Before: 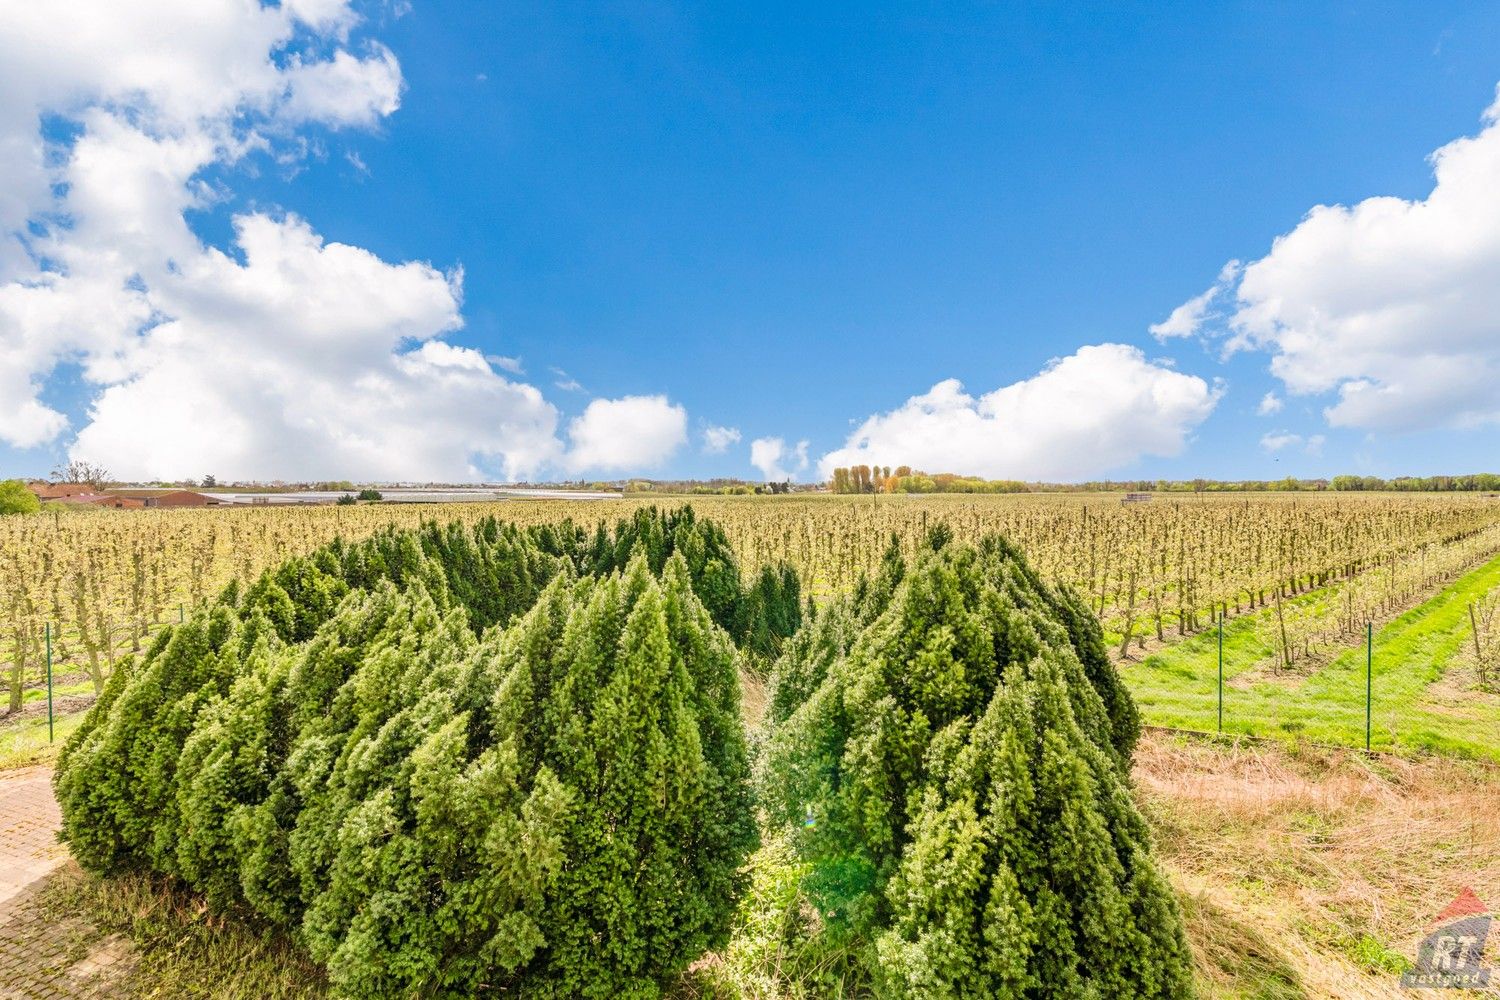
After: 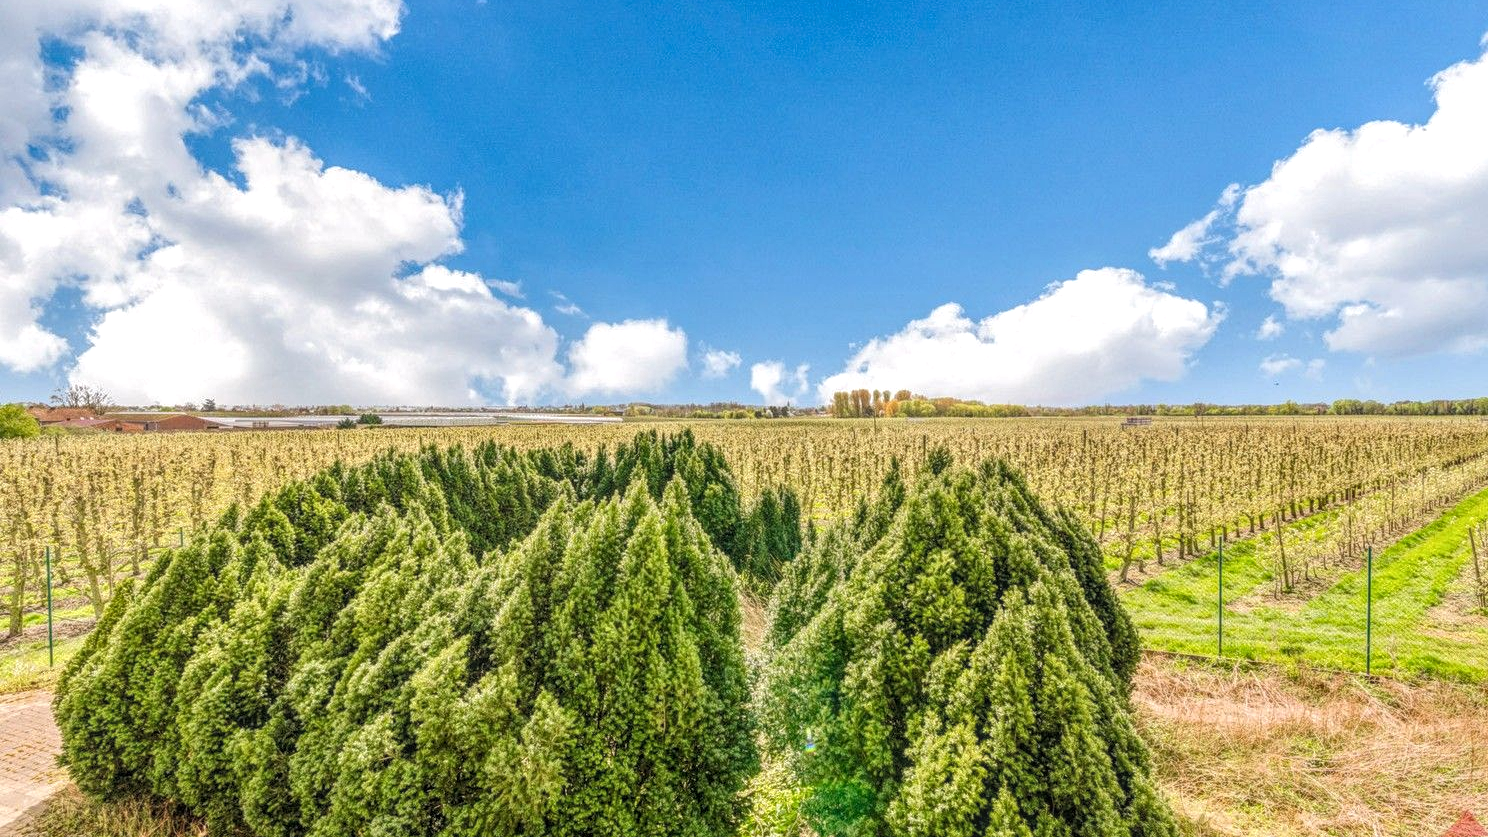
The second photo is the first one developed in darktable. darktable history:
local contrast: highlights 74%, shadows 55%, detail 176%, midtone range 0.207
crop: top 7.625%, bottom 8.027%
